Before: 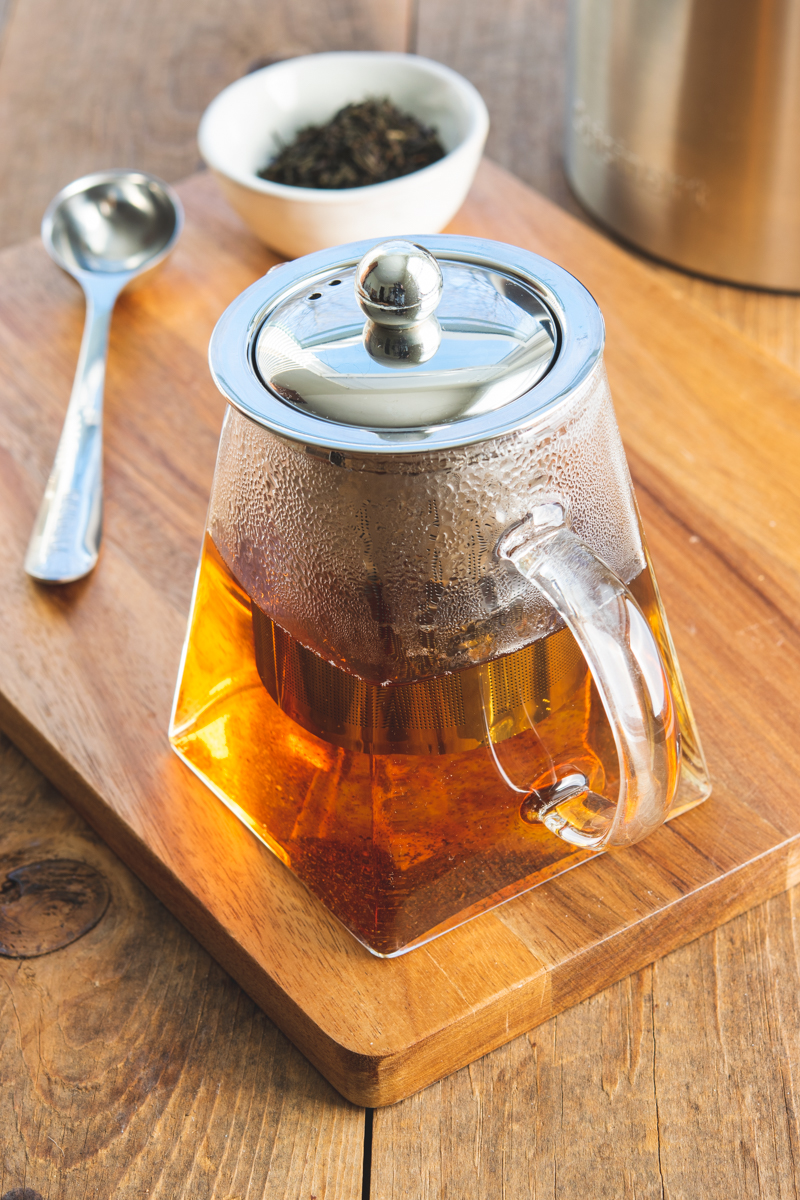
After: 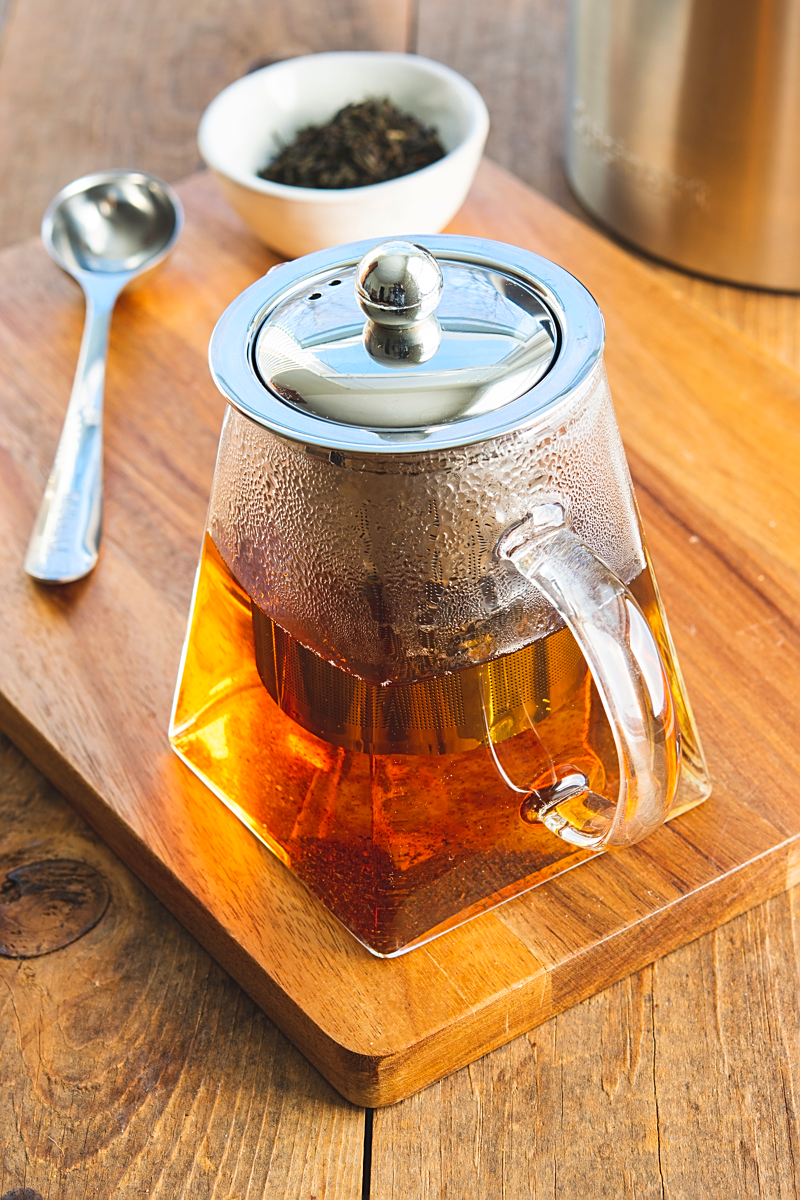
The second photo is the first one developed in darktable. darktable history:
sharpen: on, module defaults
contrast brightness saturation: contrast 0.08, saturation 0.2
